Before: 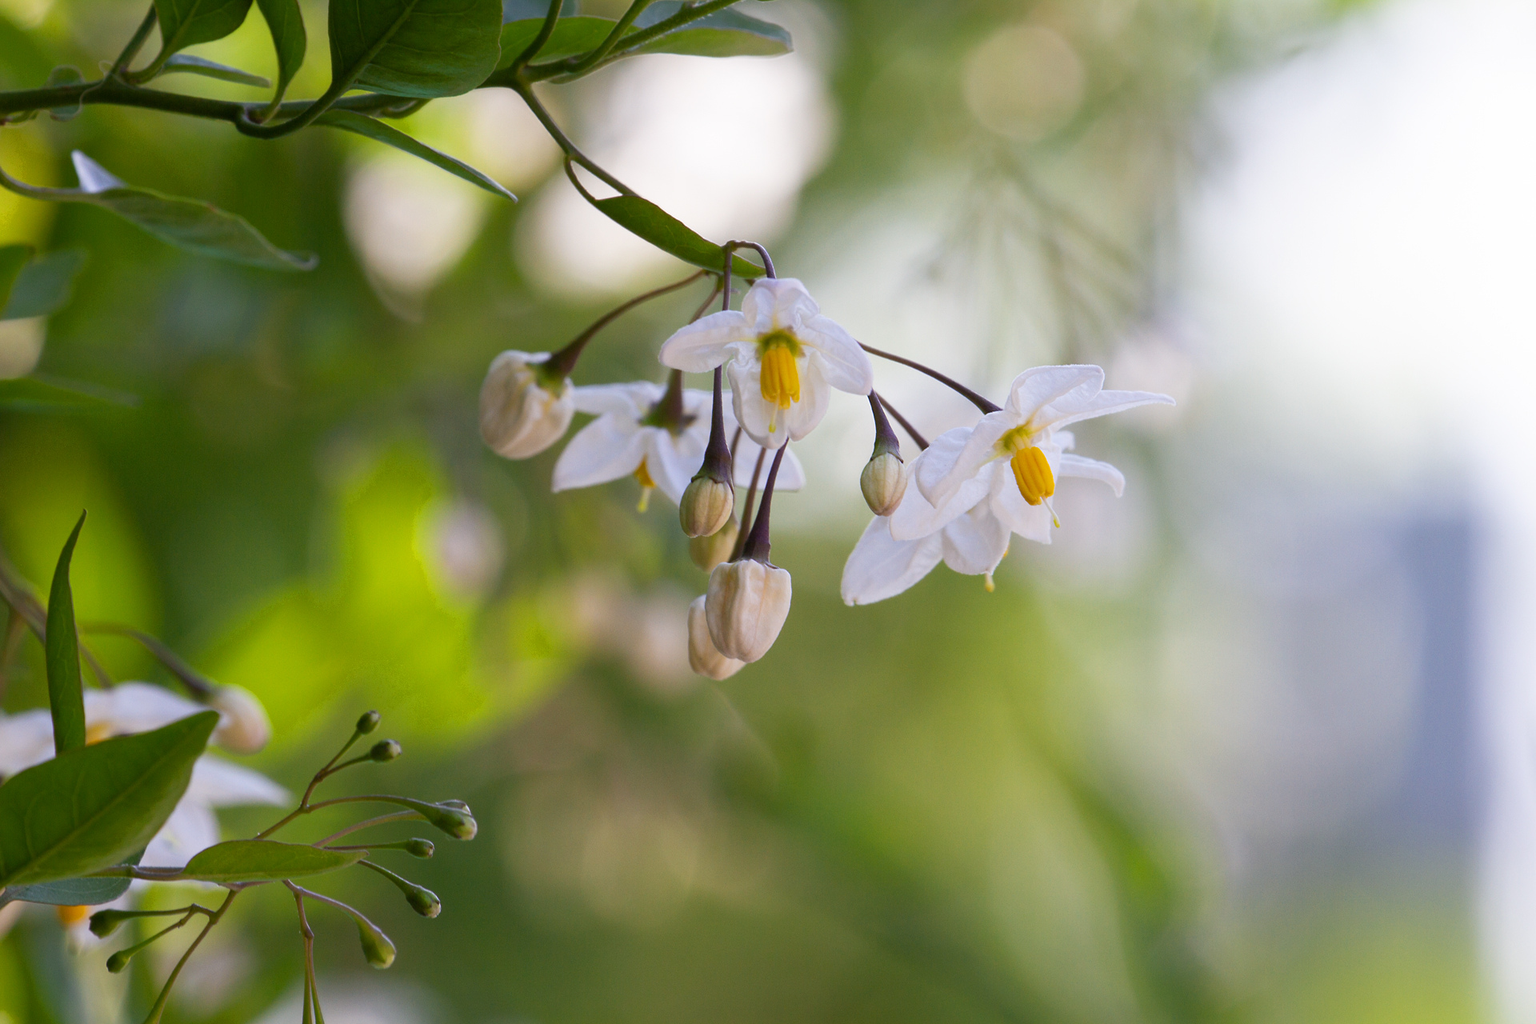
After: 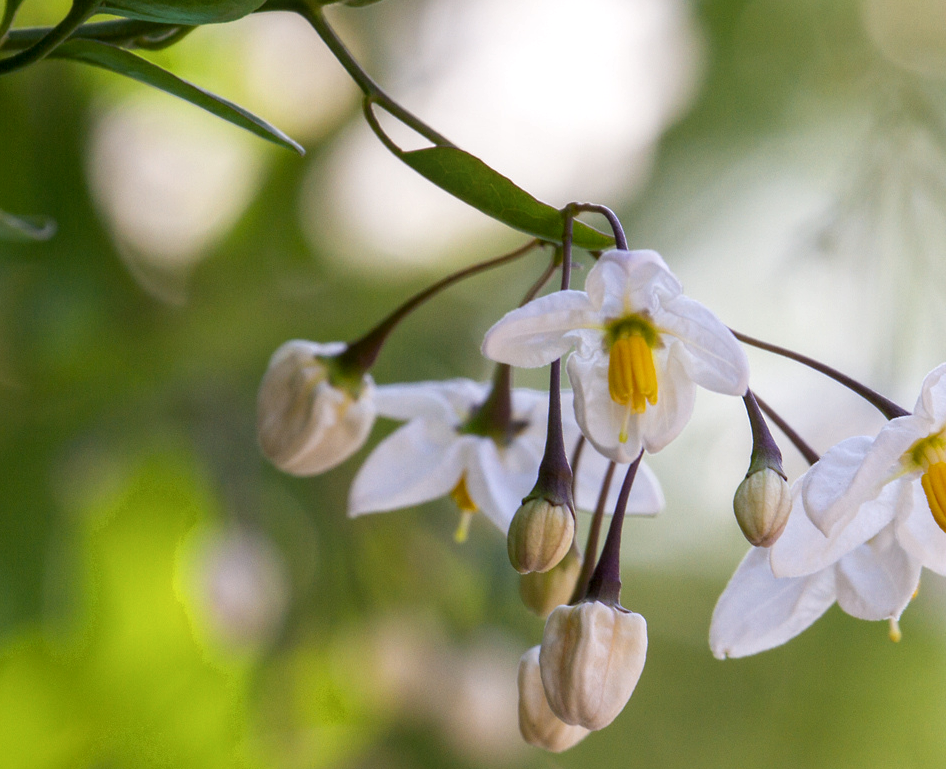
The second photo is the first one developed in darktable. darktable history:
local contrast: detail 130%
crop: left 17.835%, top 7.675%, right 32.881%, bottom 32.213%
